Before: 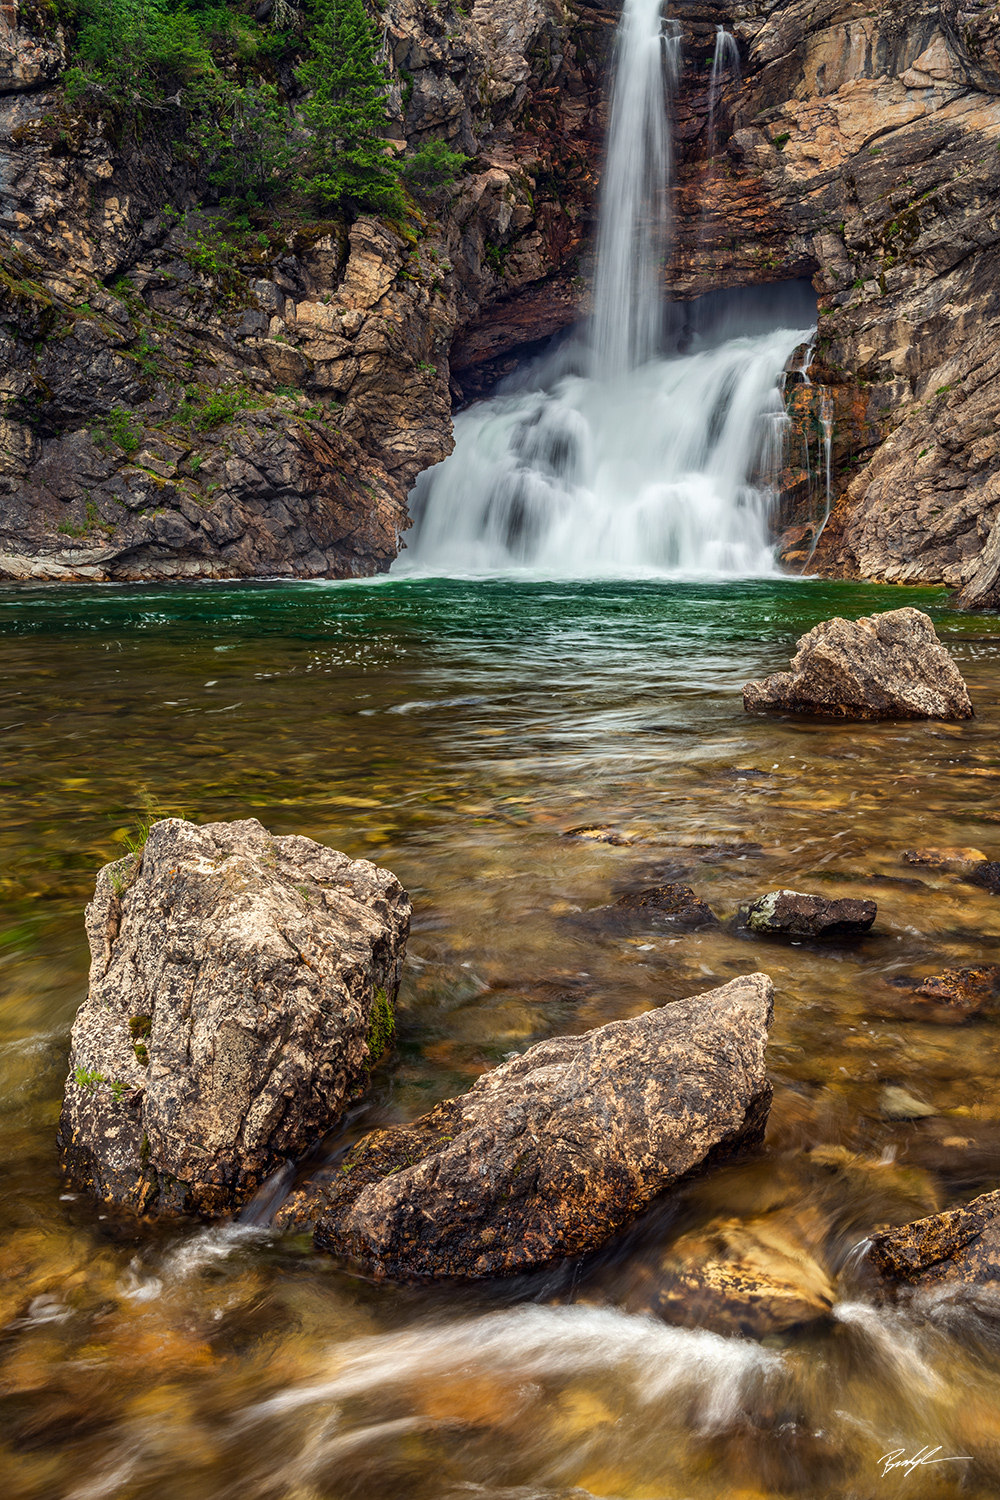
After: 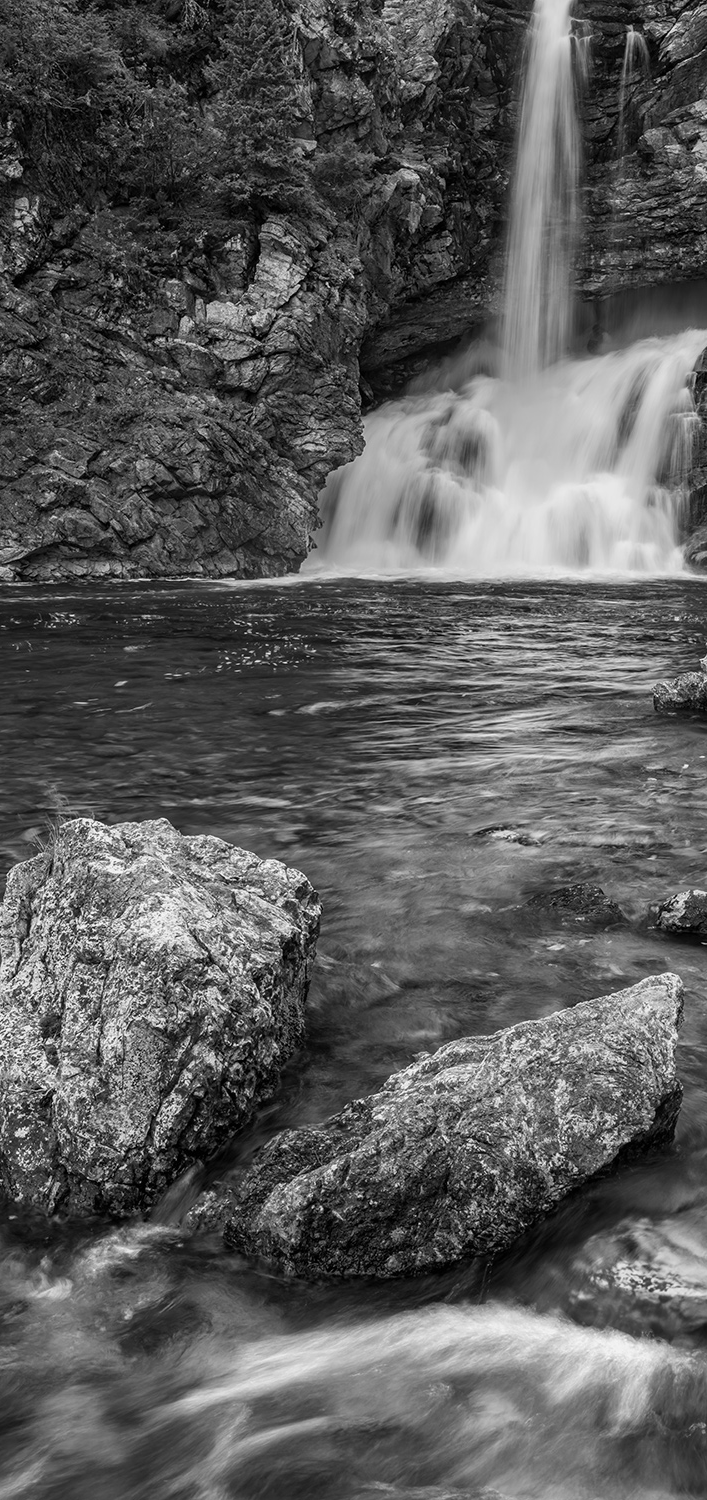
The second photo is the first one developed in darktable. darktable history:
monochrome: a 30.25, b 92.03
crop and rotate: left 9.061%, right 20.142%
